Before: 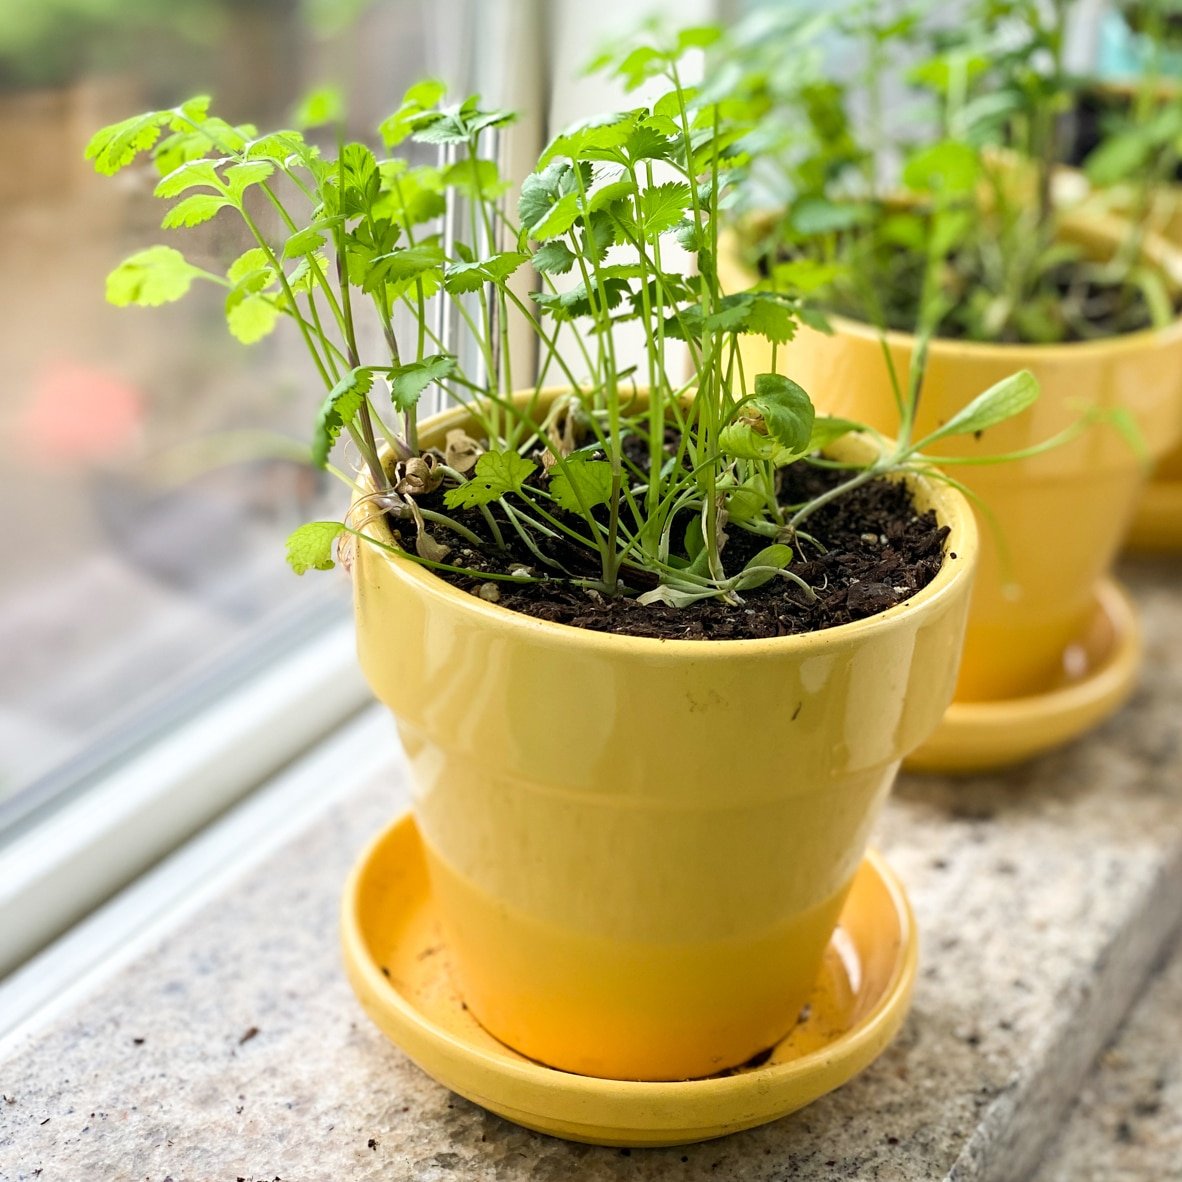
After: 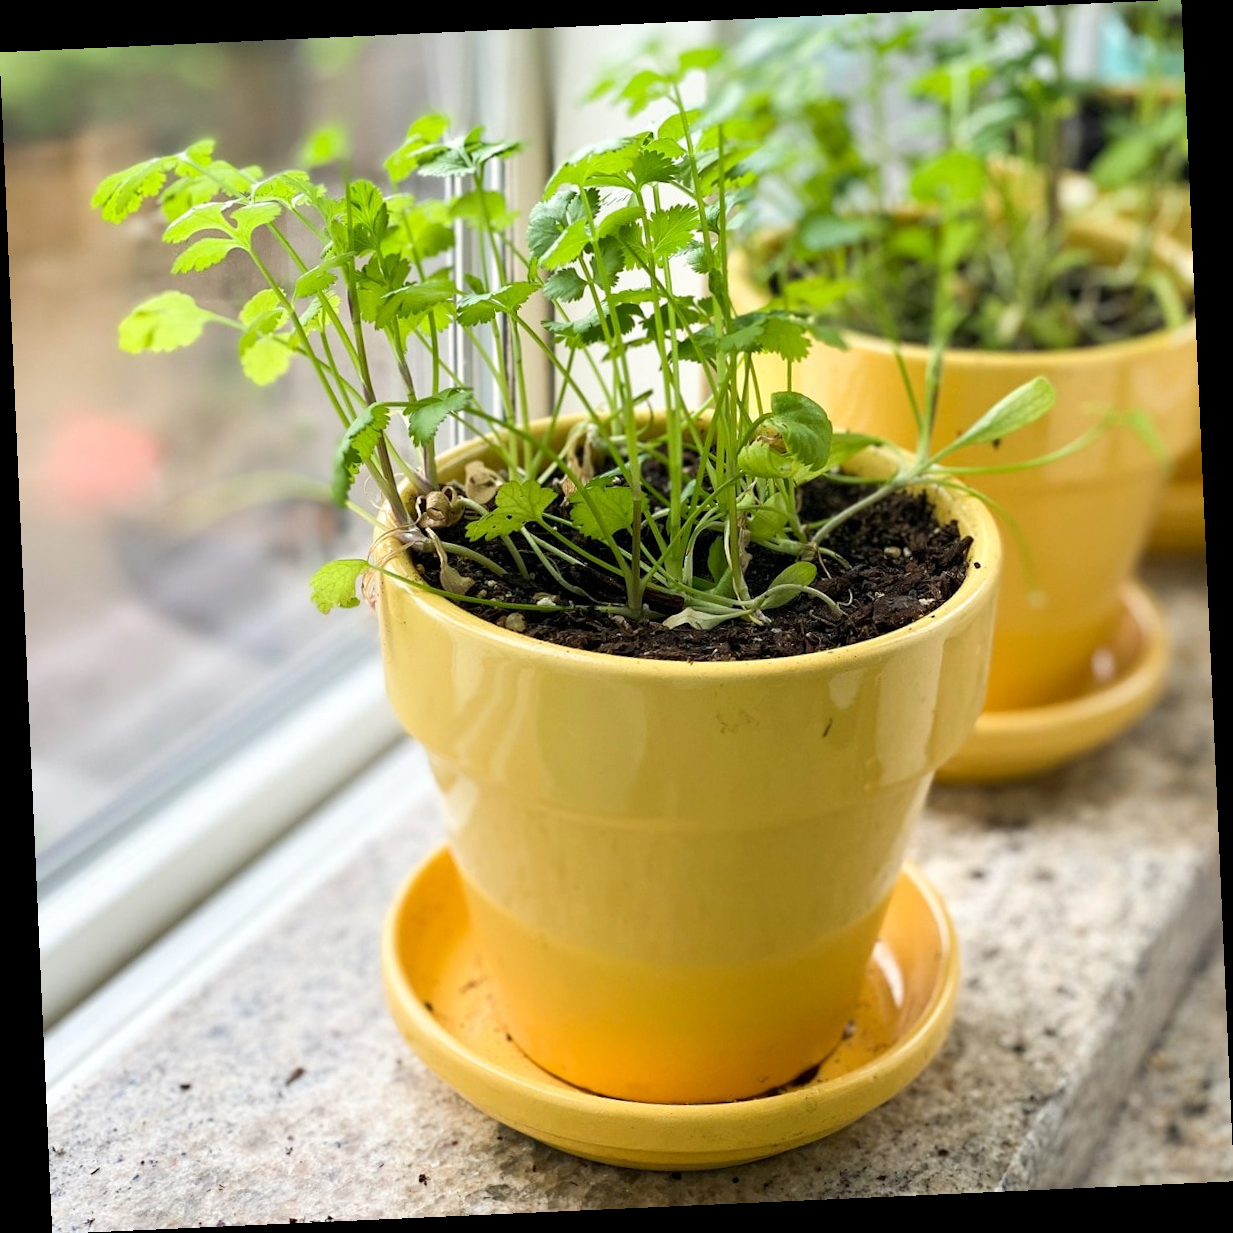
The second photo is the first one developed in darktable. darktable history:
white balance: emerald 1
rotate and perspective: rotation -2.56°, automatic cropping off
